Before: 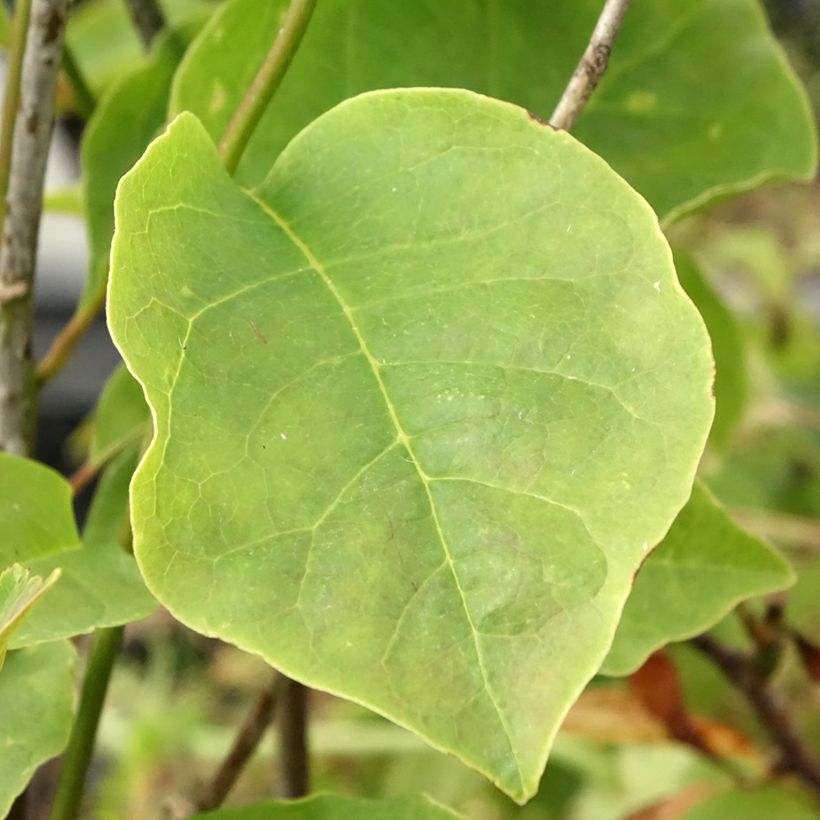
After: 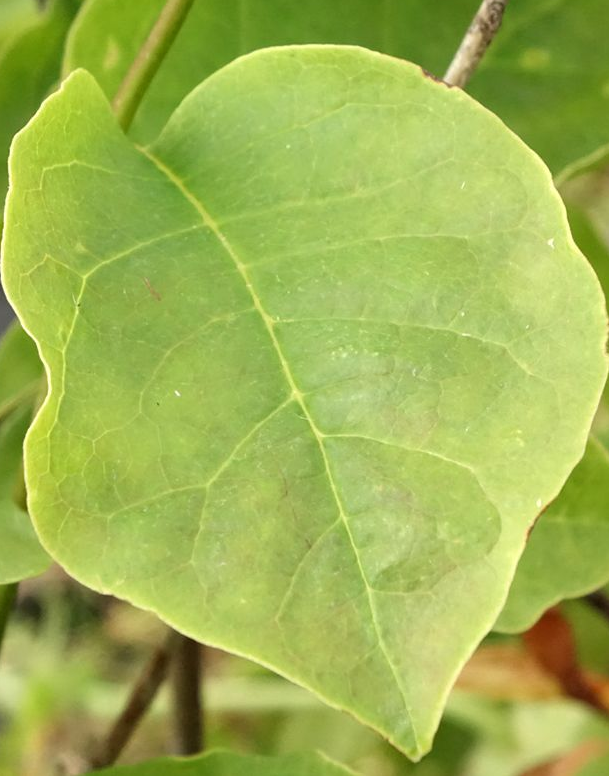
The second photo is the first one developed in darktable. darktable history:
crop and rotate: left 13.127%, top 5.303%, right 12.596%
